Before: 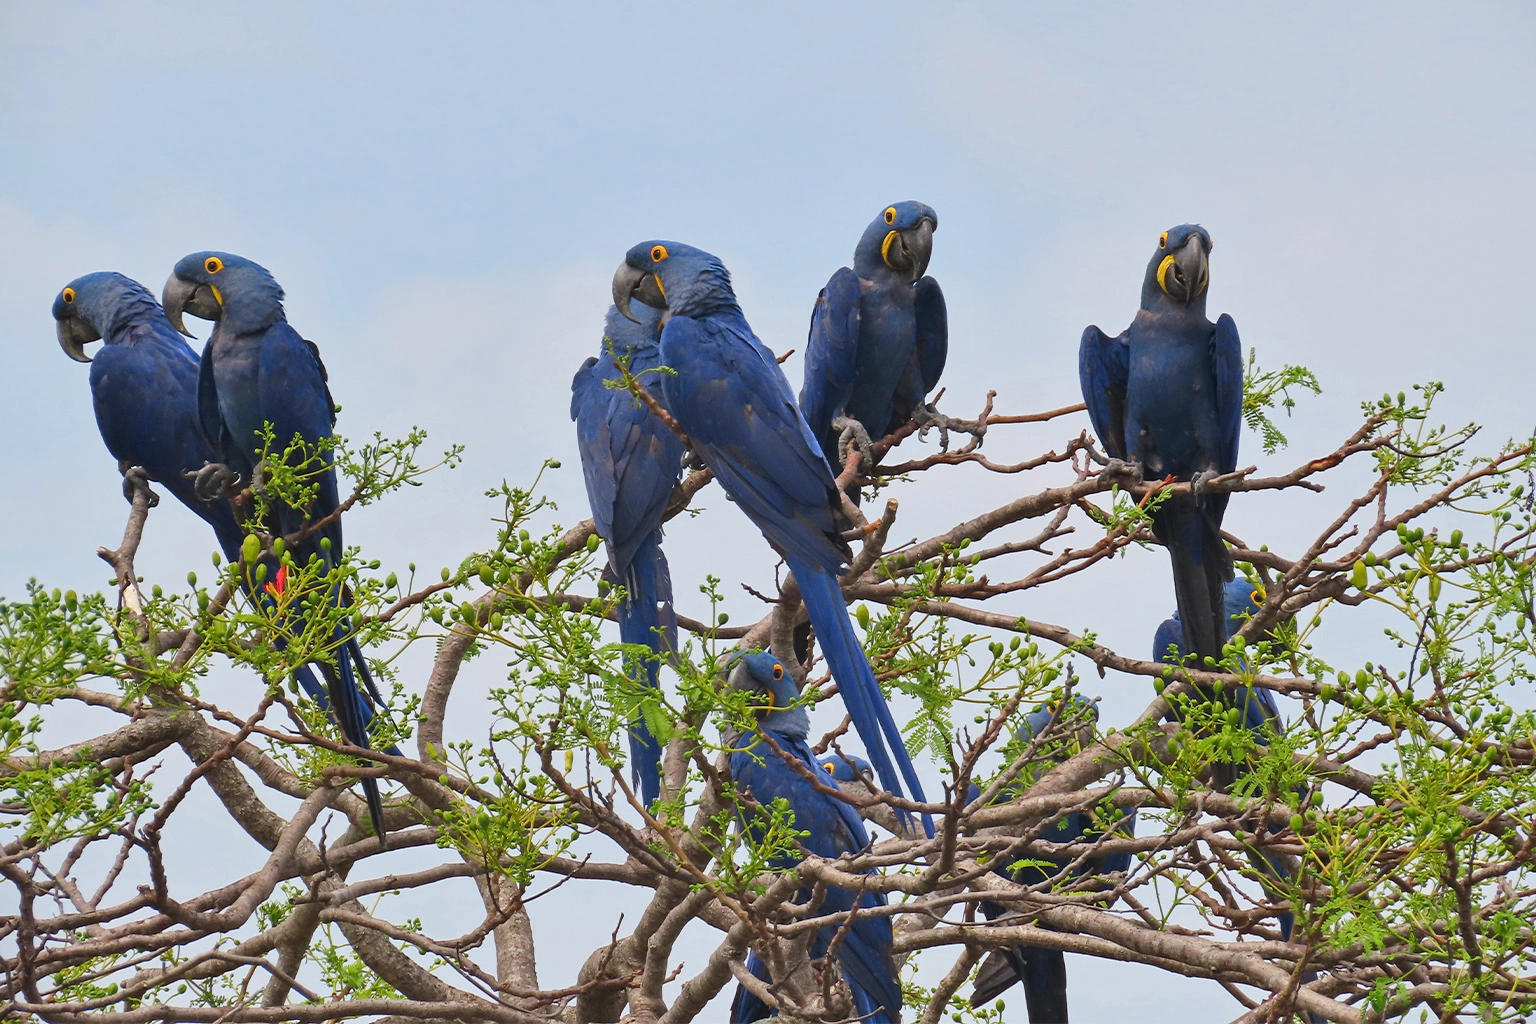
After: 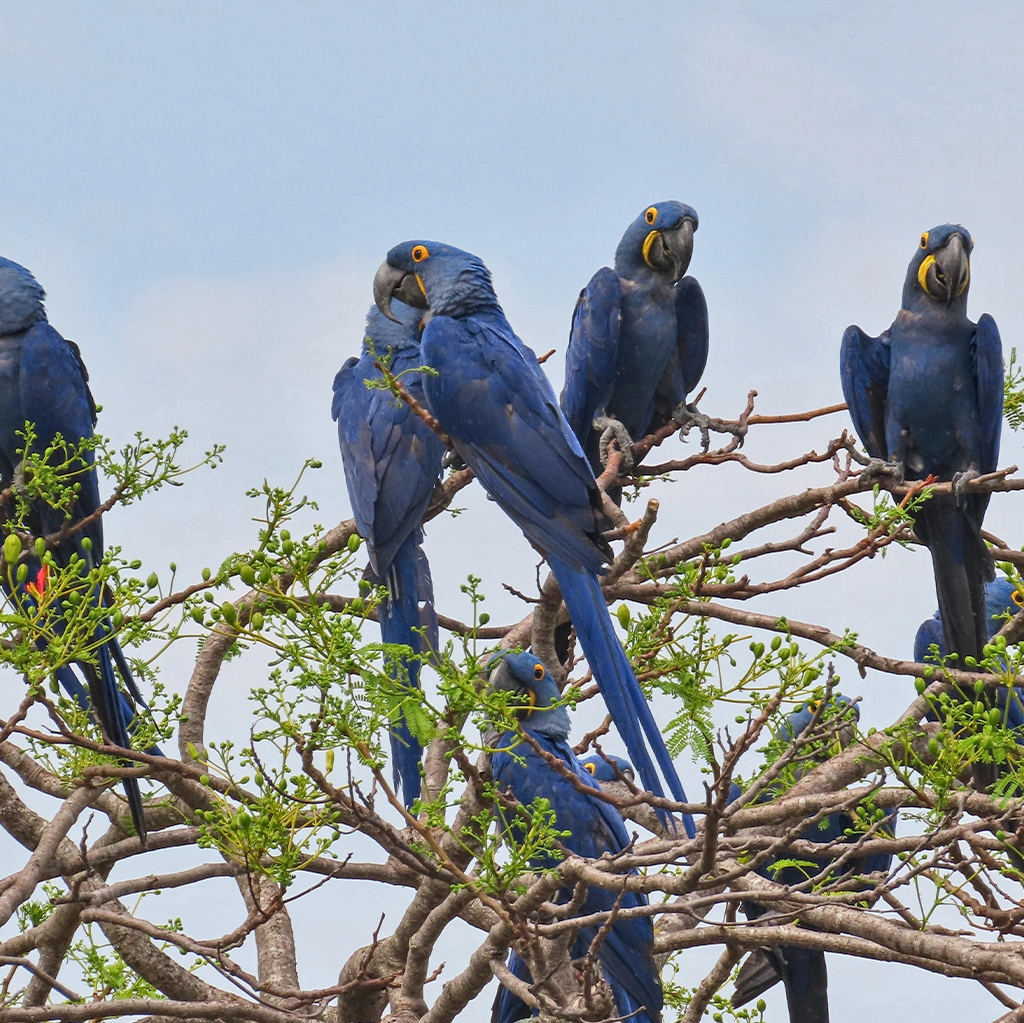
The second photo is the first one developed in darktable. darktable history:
crop and rotate: left 15.597%, right 17.687%
local contrast: highlights 99%, shadows 85%, detail 160%, midtone range 0.2
